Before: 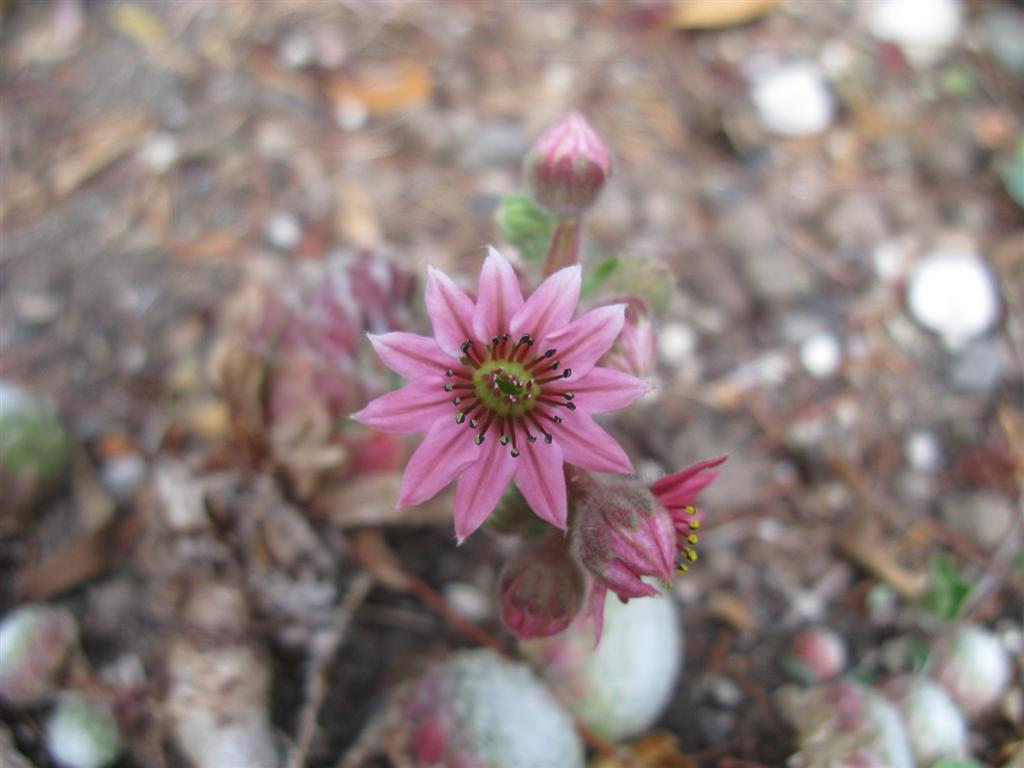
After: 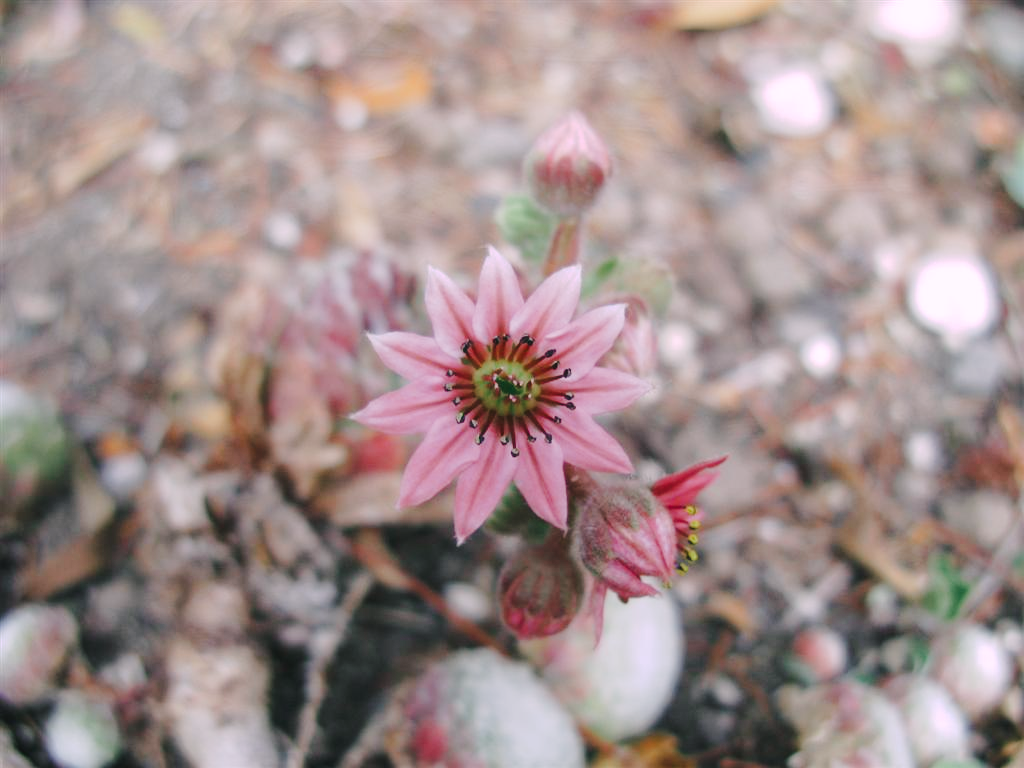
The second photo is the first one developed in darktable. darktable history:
tone curve: curves: ch0 [(0, 0) (0.003, 0.026) (0.011, 0.03) (0.025, 0.038) (0.044, 0.046) (0.069, 0.055) (0.1, 0.075) (0.136, 0.114) (0.177, 0.158) (0.224, 0.215) (0.277, 0.296) (0.335, 0.386) (0.399, 0.479) (0.468, 0.568) (0.543, 0.637) (0.623, 0.707) (0.709, 0.773) (0.801, 0.834) (0.898, 0.896) (1, 1)], preserve colors none
color look up table: target L [90.43, 93.5, 92.64, 88.21, 86.78, 84.03, 65.9, 59.25, 55.4, 51.13, 42.71, 23.03, 17.48, 201.65, 82.13, 71.96, 71.61, 61.06, 57.35, 55.59, 47.96, 47.4, 41.13, 39.53, 39.69, 30.41, 25.26, 2.411, 95.95, 87.52, 72.44, 66.3, 67.2, 65.26, 66.49, 52.86, 45.32, 42.45, 44.5, 36.83, 34.09, 16.64, 19.83, 6.7, 96.1, 84.67, 68.7, 50.66, 27.31], target a [-22.9, -5.147, -0.91, -24.26, -37.76, -14.25, -34.17, -55.37, -21.27, -28.32, -34.34, -20.05, -15.88, 0, -0.51, 39.92, 20.92, 40.06, 61.46, 59.3, 65.83, 23.77, 18.14, 45.71, 54.62, 4.636, 20.23, 1.101, 19.3, 22.14, 45.38, 3.129, 58.7, 9.84, 34.72, 65.51, 3.451, 39.21, 30.61, 37.14, 15.93, 30.05, 17.75, 9.881, -43.74, -25.97, -5.402, -22.6, -9.76], target b [35.8, 29.94, 9.565, 10.67, 24.33, -2.461, 11.58, 34.35, 34.24, 0.699, 22.13, 12.75, 8.136, -0.001, 64.56, 13.97, 37.13, 59.78, 45.26, 56.87, 24.31, 21.34, 38.67, 33.34, 46.12, 1.718, 33.7, 0.397, -9.904, -12.24, -19.79, -1.259, -36.16, -47.15, -44.19, -13.22, -43.86, -3.803, -36, -56.83, -71.36, -3.344, -40.25, -23.49, -10.84, -15.43, -34.48, -26.45, -11.27], num patches 49
